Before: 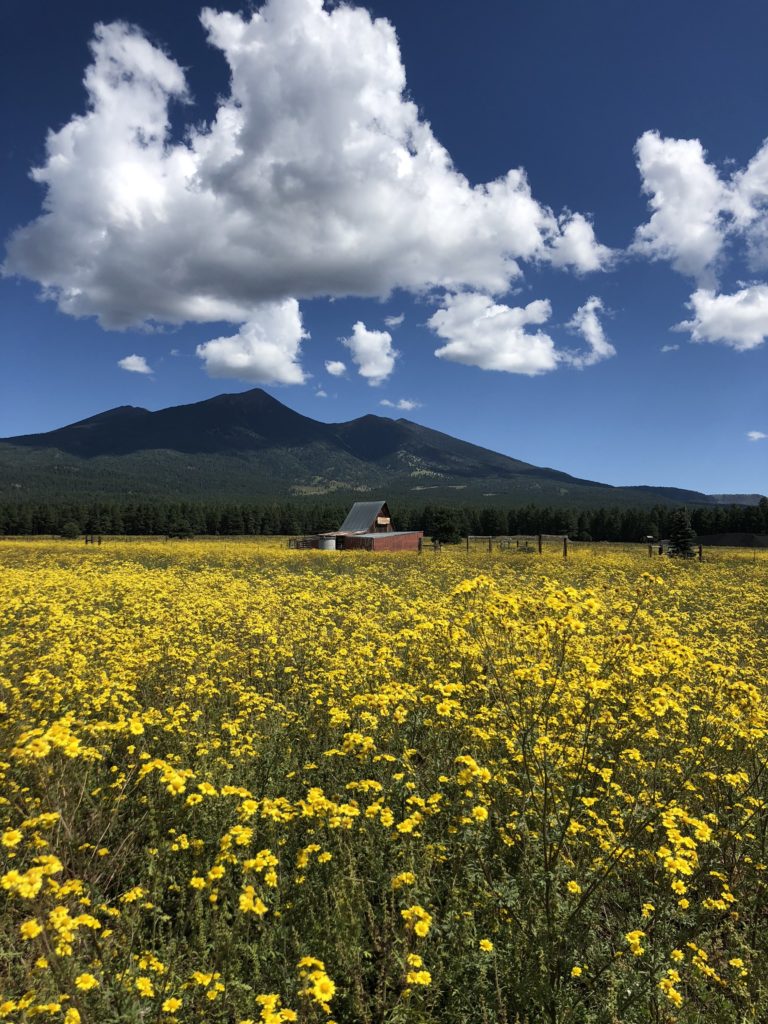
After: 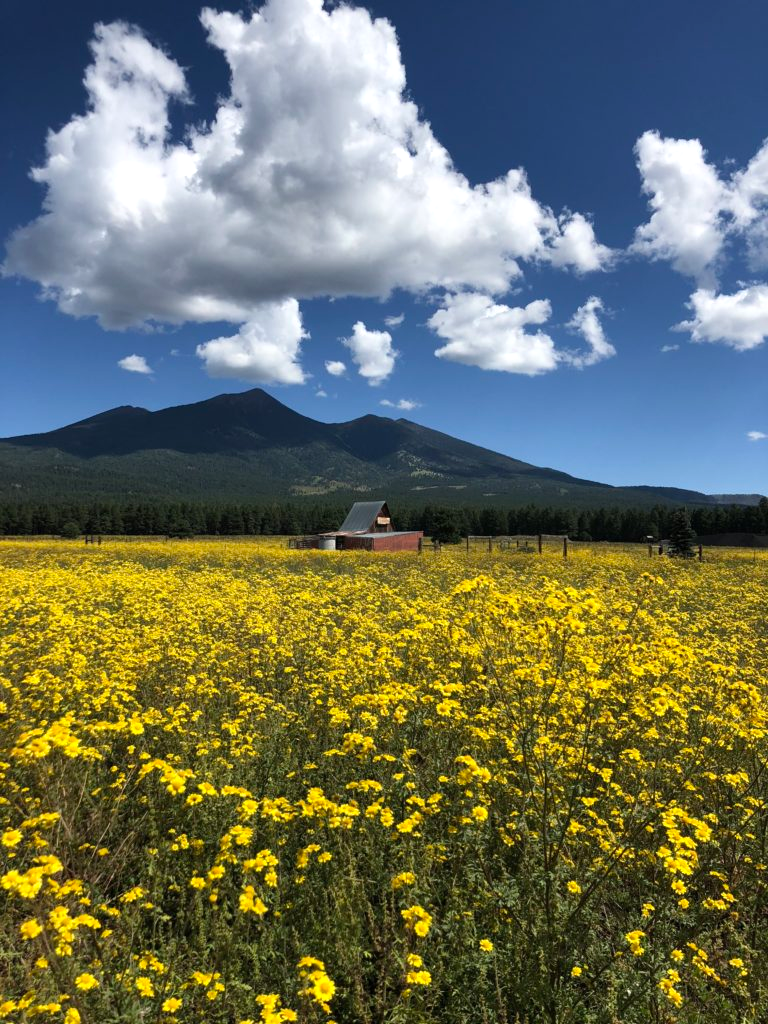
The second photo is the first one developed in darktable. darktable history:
shadows and highlights: shadows -11.6, white point adjustment 3.85, highlights 28.15
